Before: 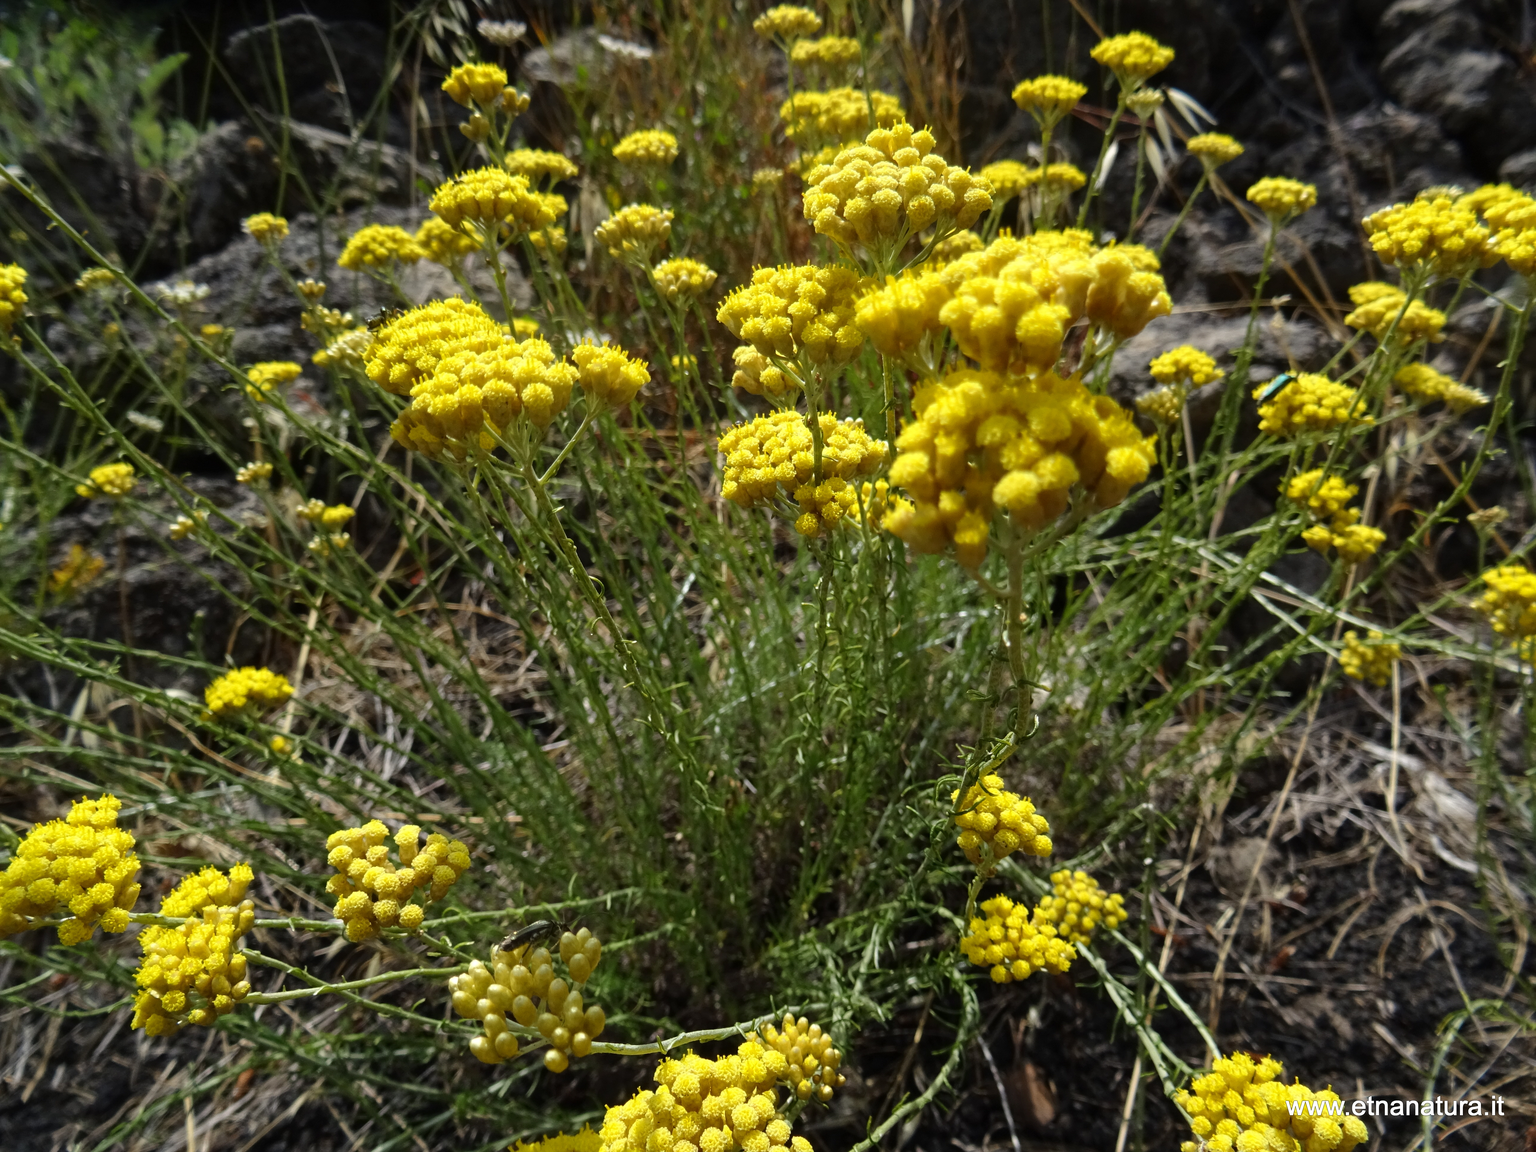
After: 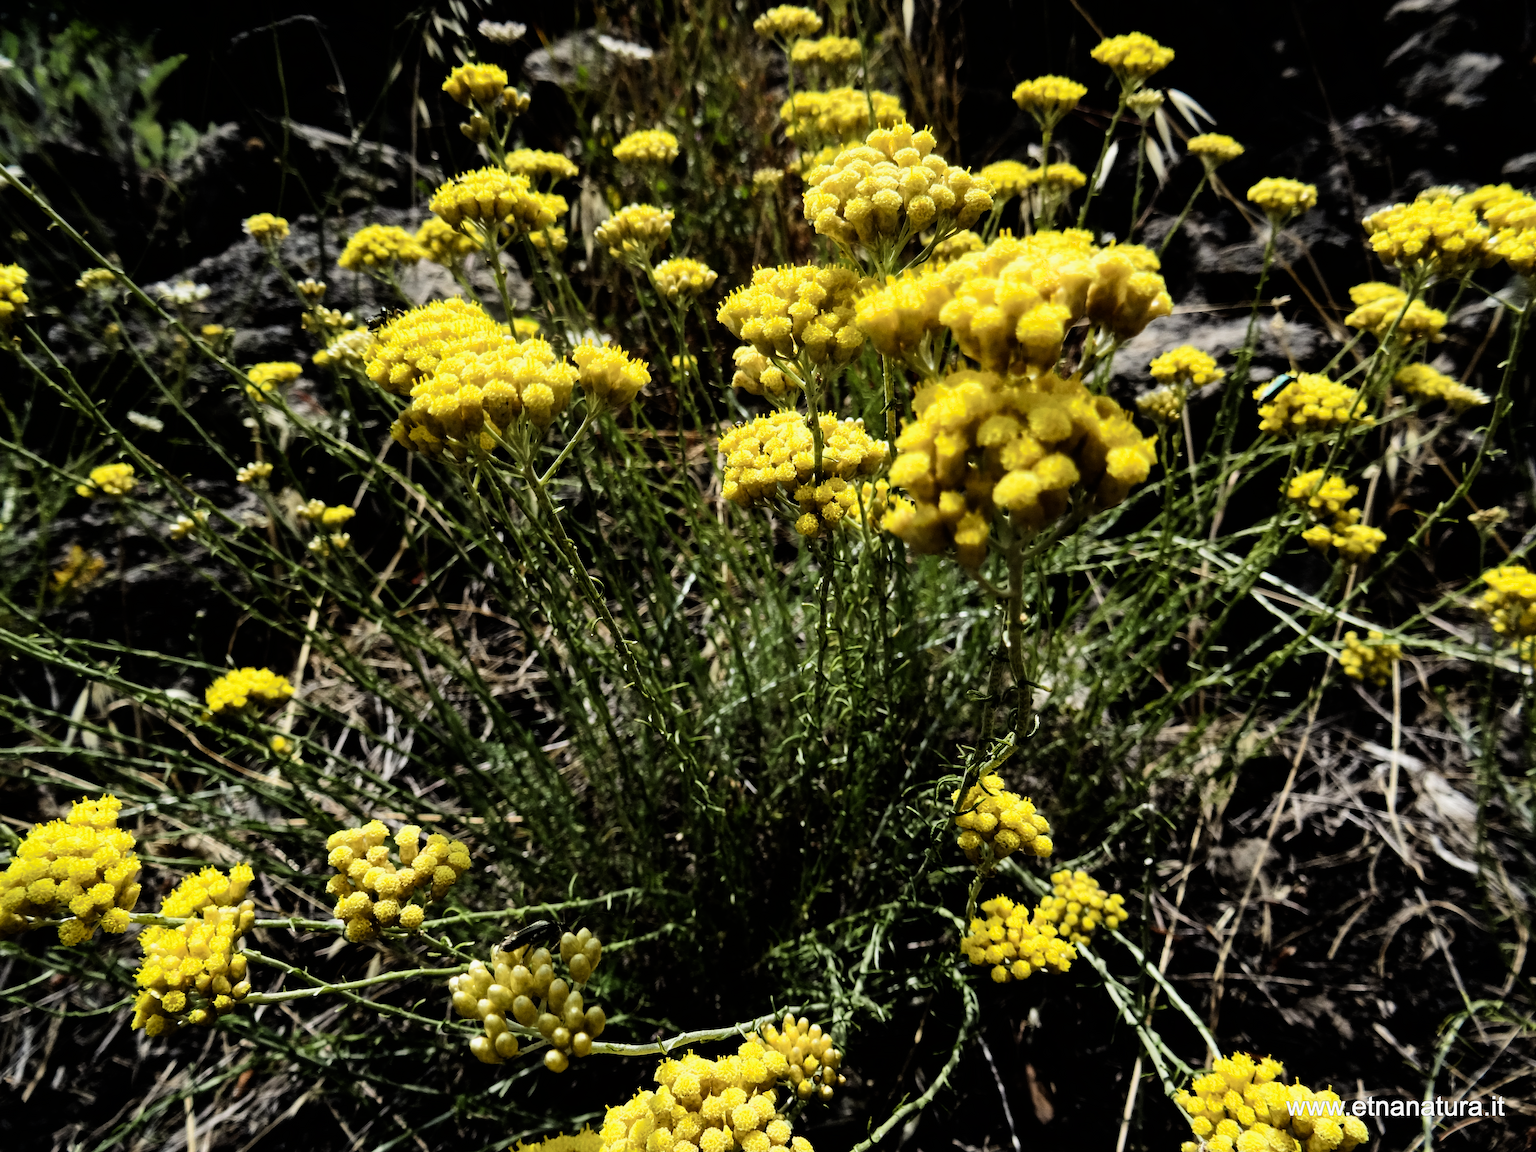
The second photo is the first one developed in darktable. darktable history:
tone equalizer: -8 EV -0.419 EV, -7 EV -0.356 EV, -6 EV -0.343 EV, -5 EV -0.245 EV, -3 EV 0.215 EV, -2 EV 0.35 EV, -1 EV 0.367 EV, +0 EV 0.396 EV, edges refinement/feathering 500, mask exposure compensation -1.57 EV, preserve details no
filmic rgb: black relative exposure -5.1 EV, white relative exposure 3.56 EV, hardness 3.16, contrast 1.491, highlights saturation mix -48.88%
